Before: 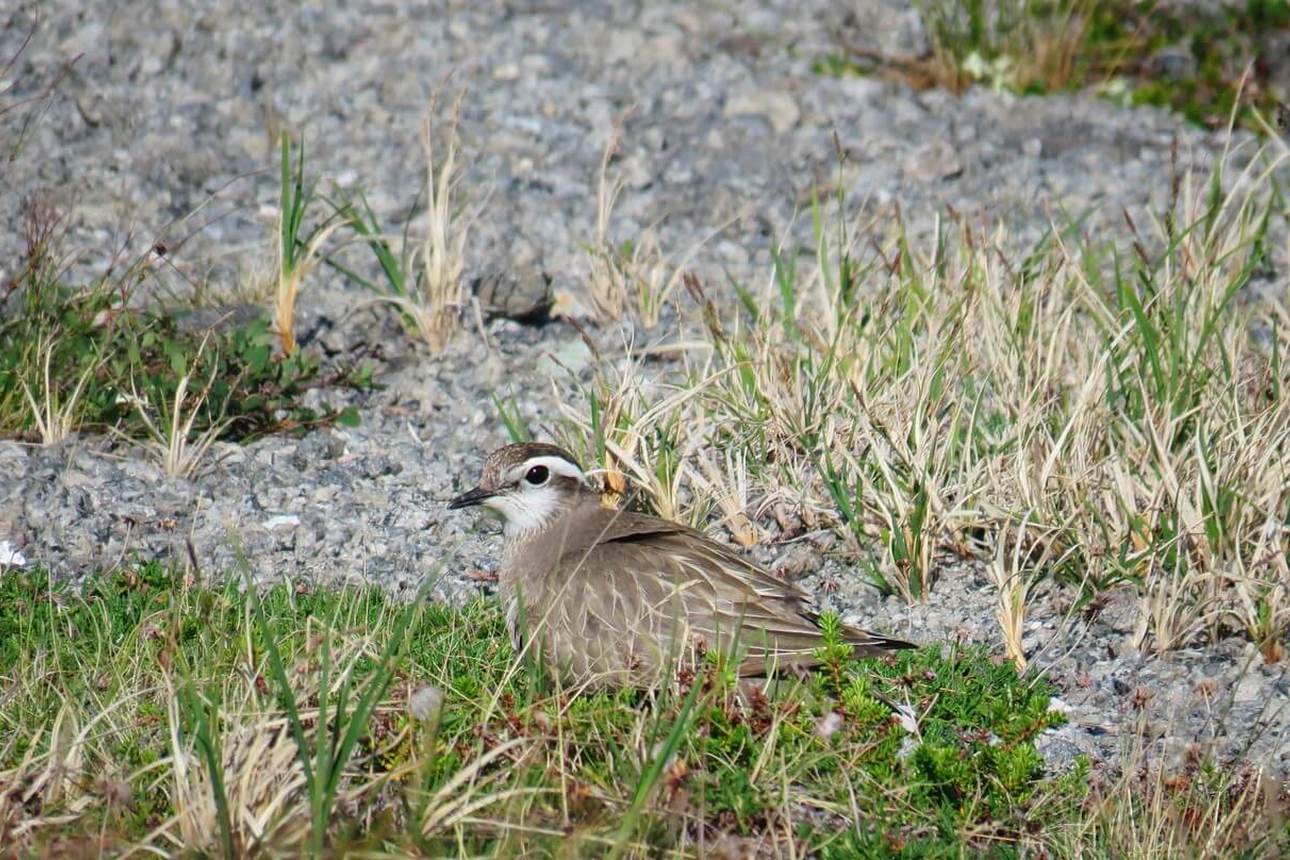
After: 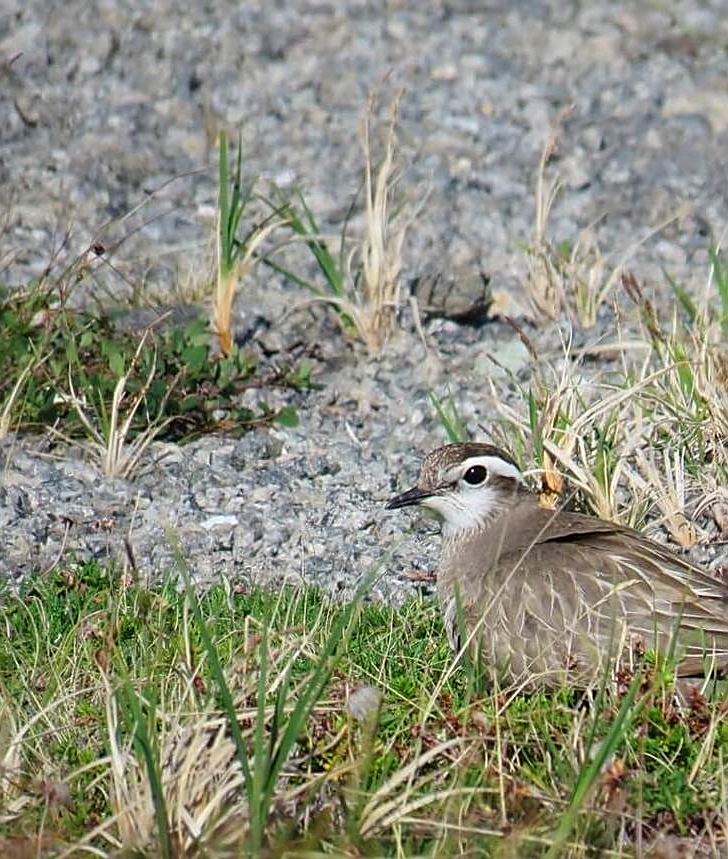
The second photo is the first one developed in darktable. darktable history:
sharpen: on, module defaults
crop: left 4.838%, right 38.657%
